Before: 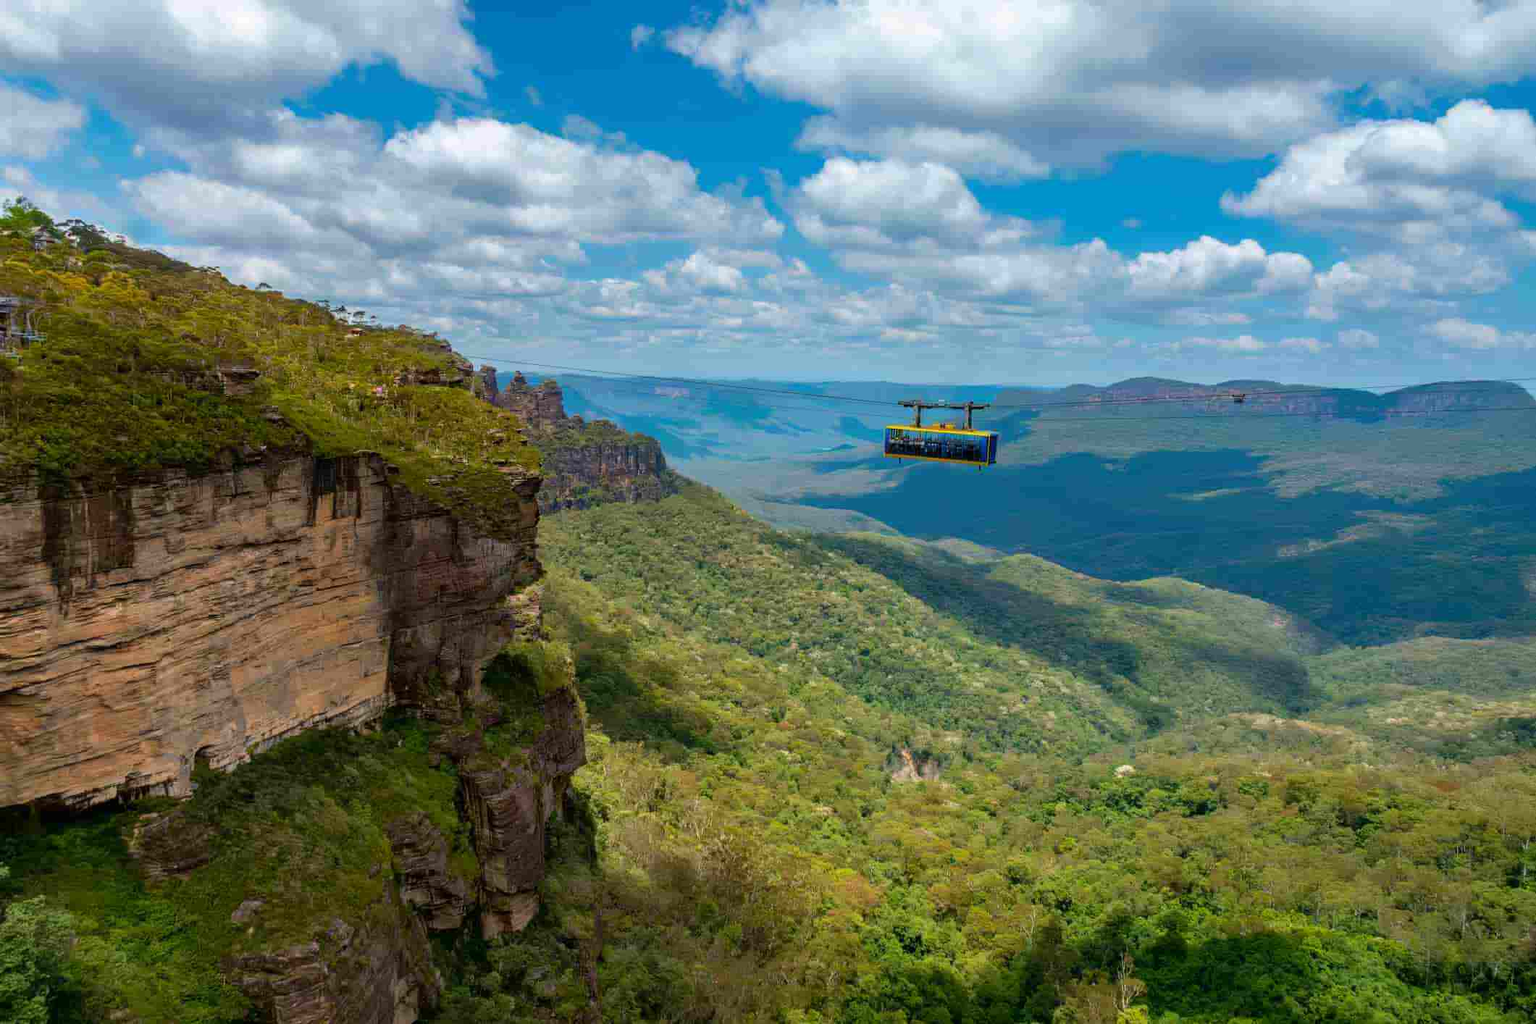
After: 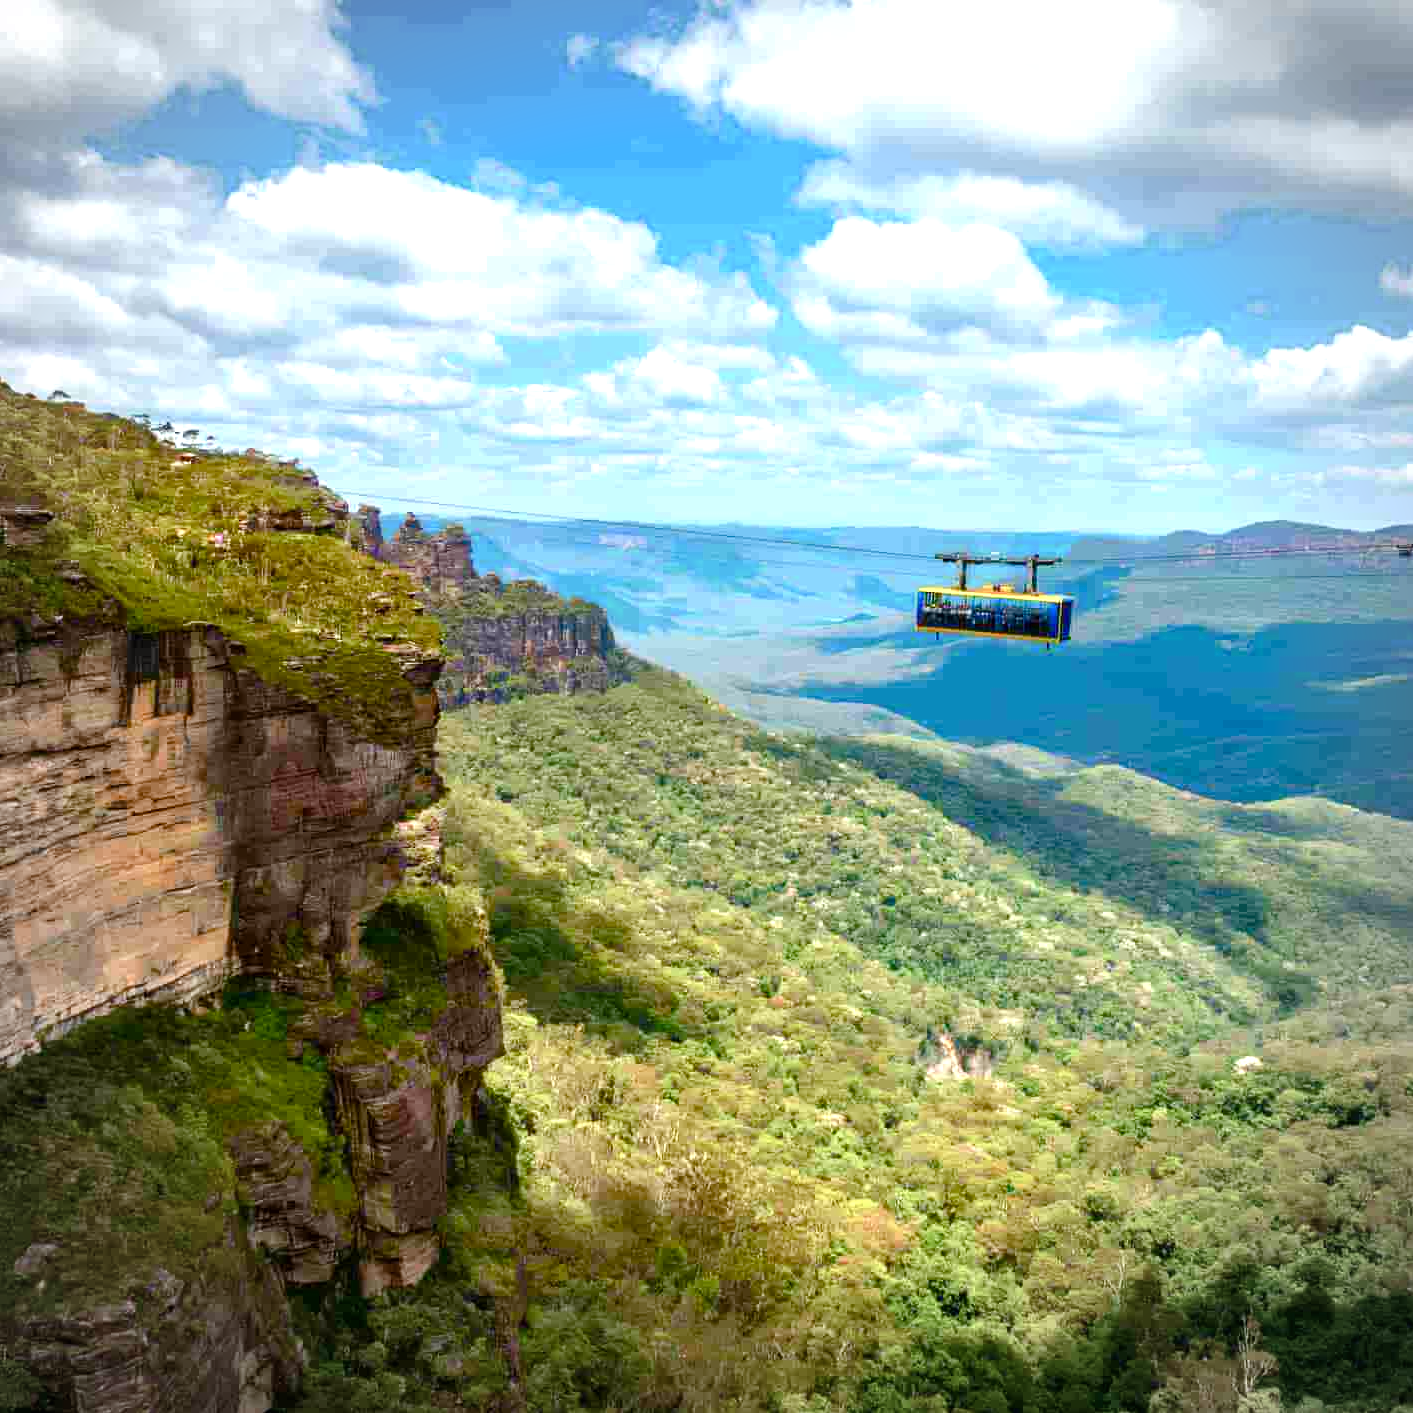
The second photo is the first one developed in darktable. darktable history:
crop and rotate: left 14.396%, right 18.959%
vignetting: center (-0.014, 0)
color balance rgb: shadows lift › luminance -19.934%, power › chroma 0.234%, power › hue 60.28°, highlights gain › luminance 15.048%, perceptual saturation grading › global saturation 20%, perceptual saturation grading › highlights -49.459%, perceptual saturation grading › shadows 24.806%, global vibrance 9.272%
exposure: black level correction 0, exposure 0.949 EV, compensate highlight preservation false
